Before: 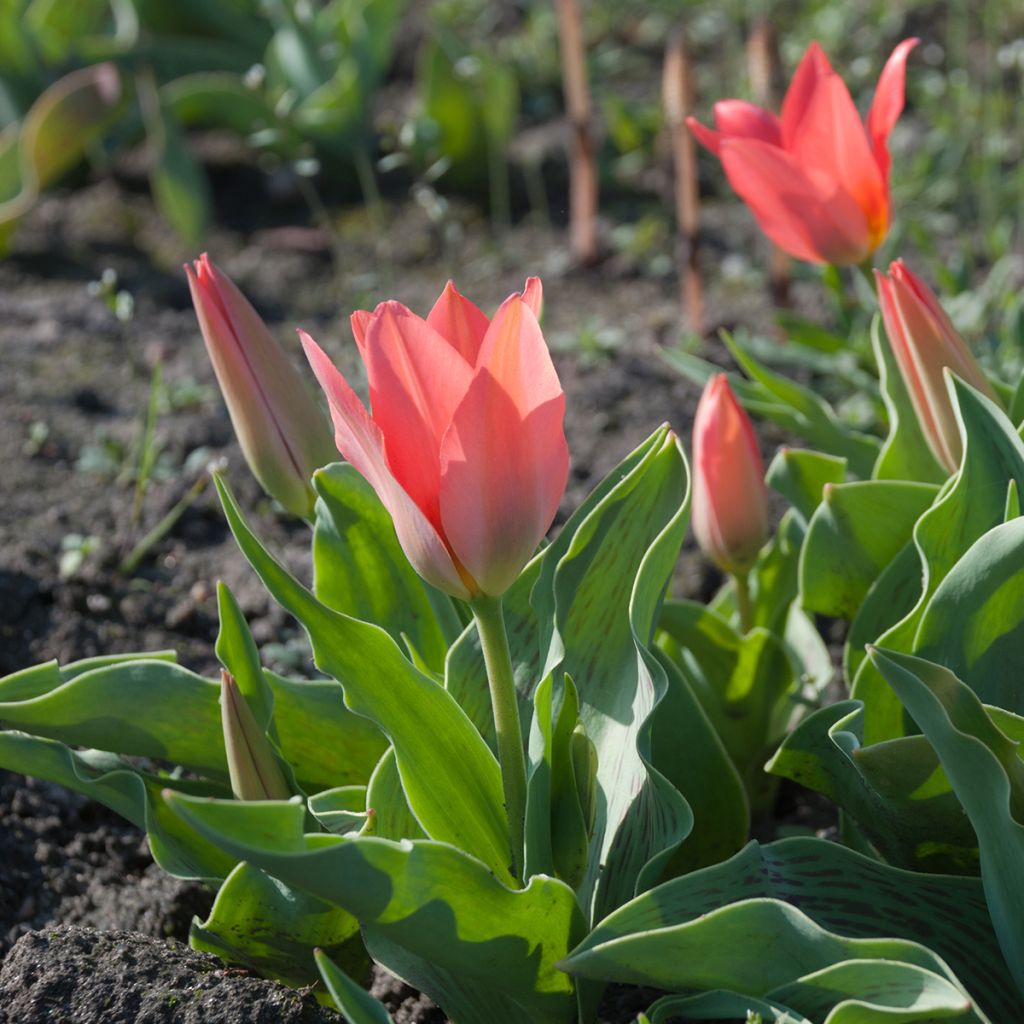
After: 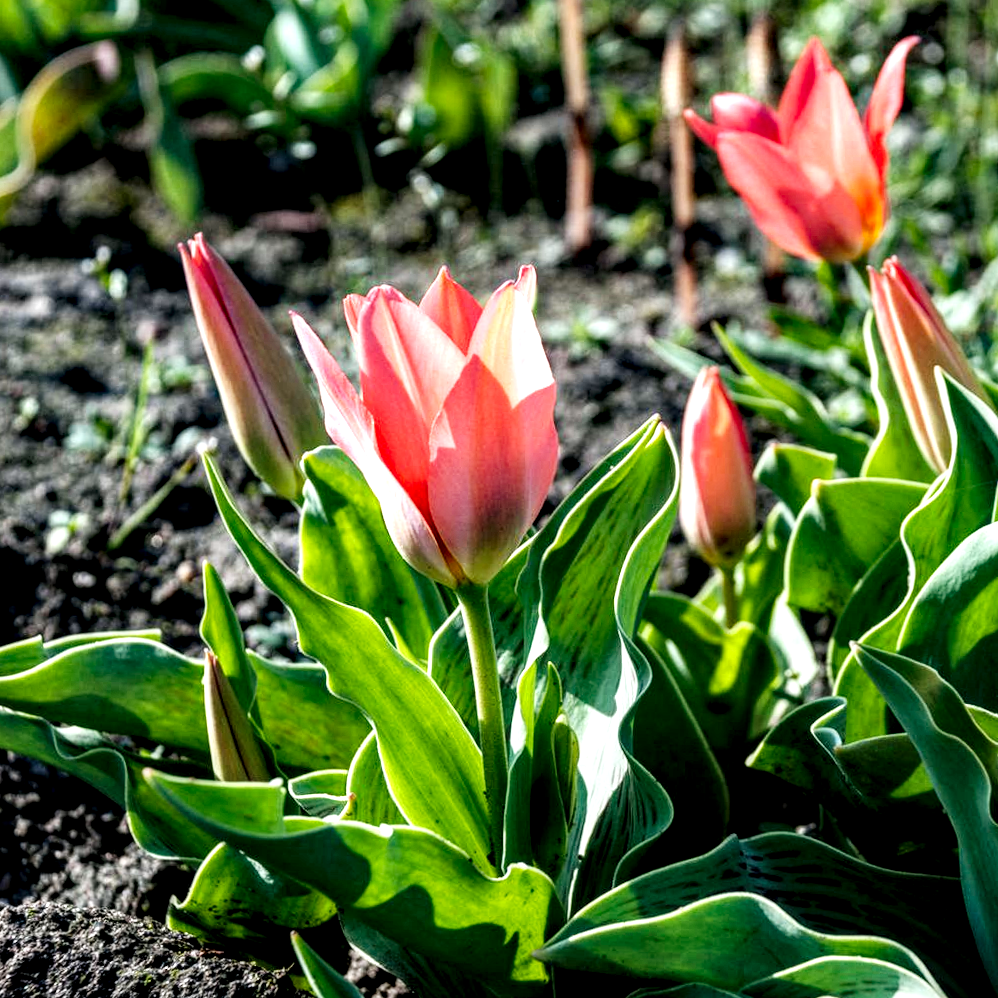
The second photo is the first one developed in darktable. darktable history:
base curve: curves: ch0 [(0, 0) (0.036, 0.025) (0.121, 0.166) (0.206, 0.329) (0.605, 0.79) (1, 1)], preserve colors none
local contrast: detail 204%
color correction: highlights b* -0.047
haze removal: compatibility mode true, adaptive false
crop and rotate: angle -1.48°
